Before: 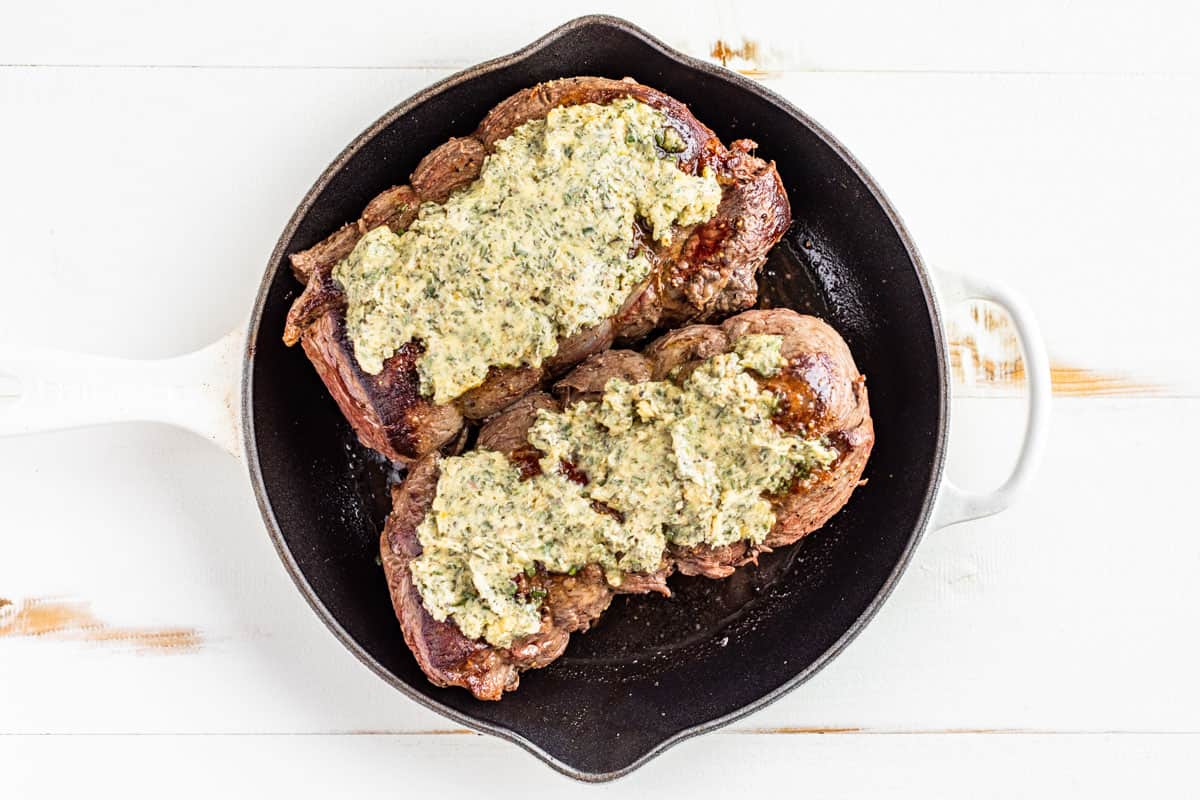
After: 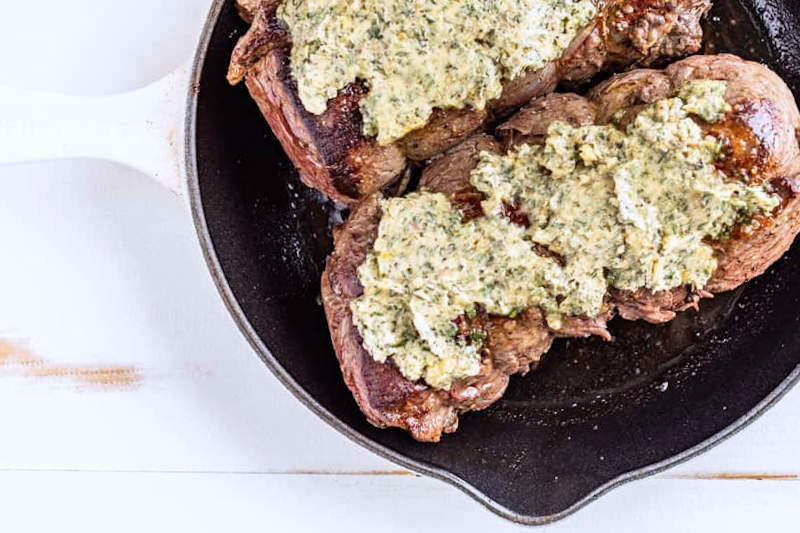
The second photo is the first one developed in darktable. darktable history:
color calibration: illuminant as shot in camera, x 0.358, y 0.373, temperature 4628.91 K
crop and rotate: angle -0.82°, left 3.85%, top 31.828%, right 27.992%
